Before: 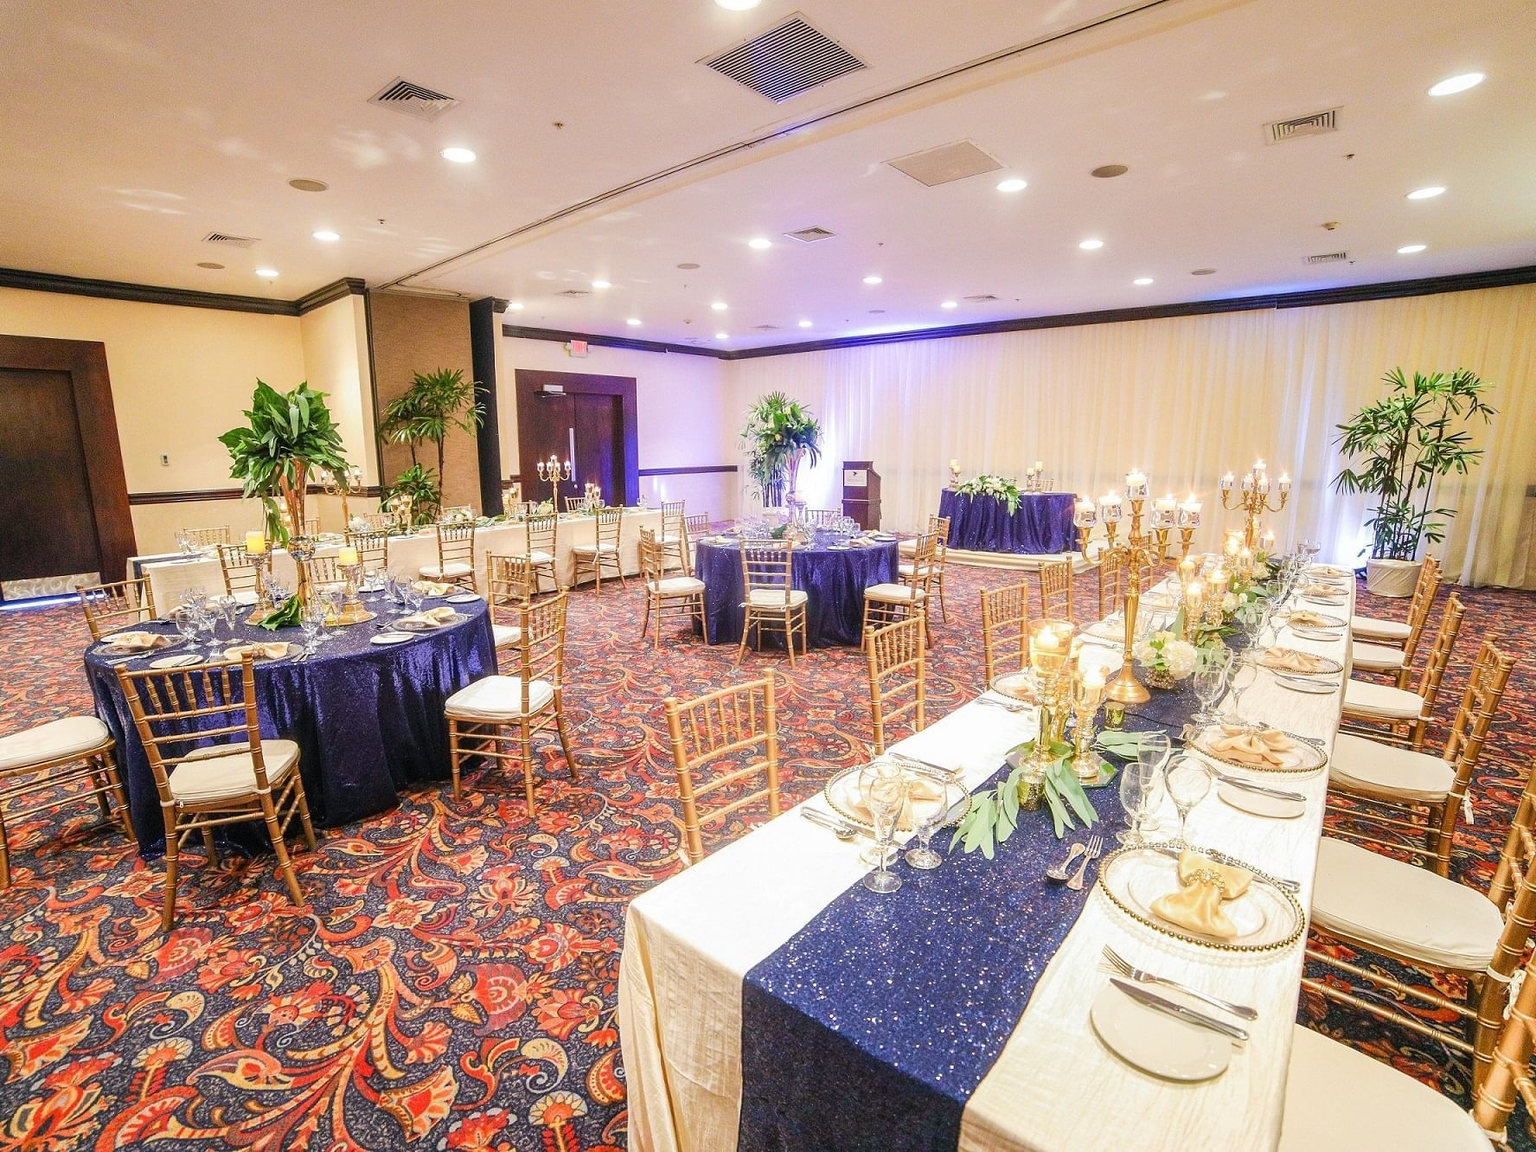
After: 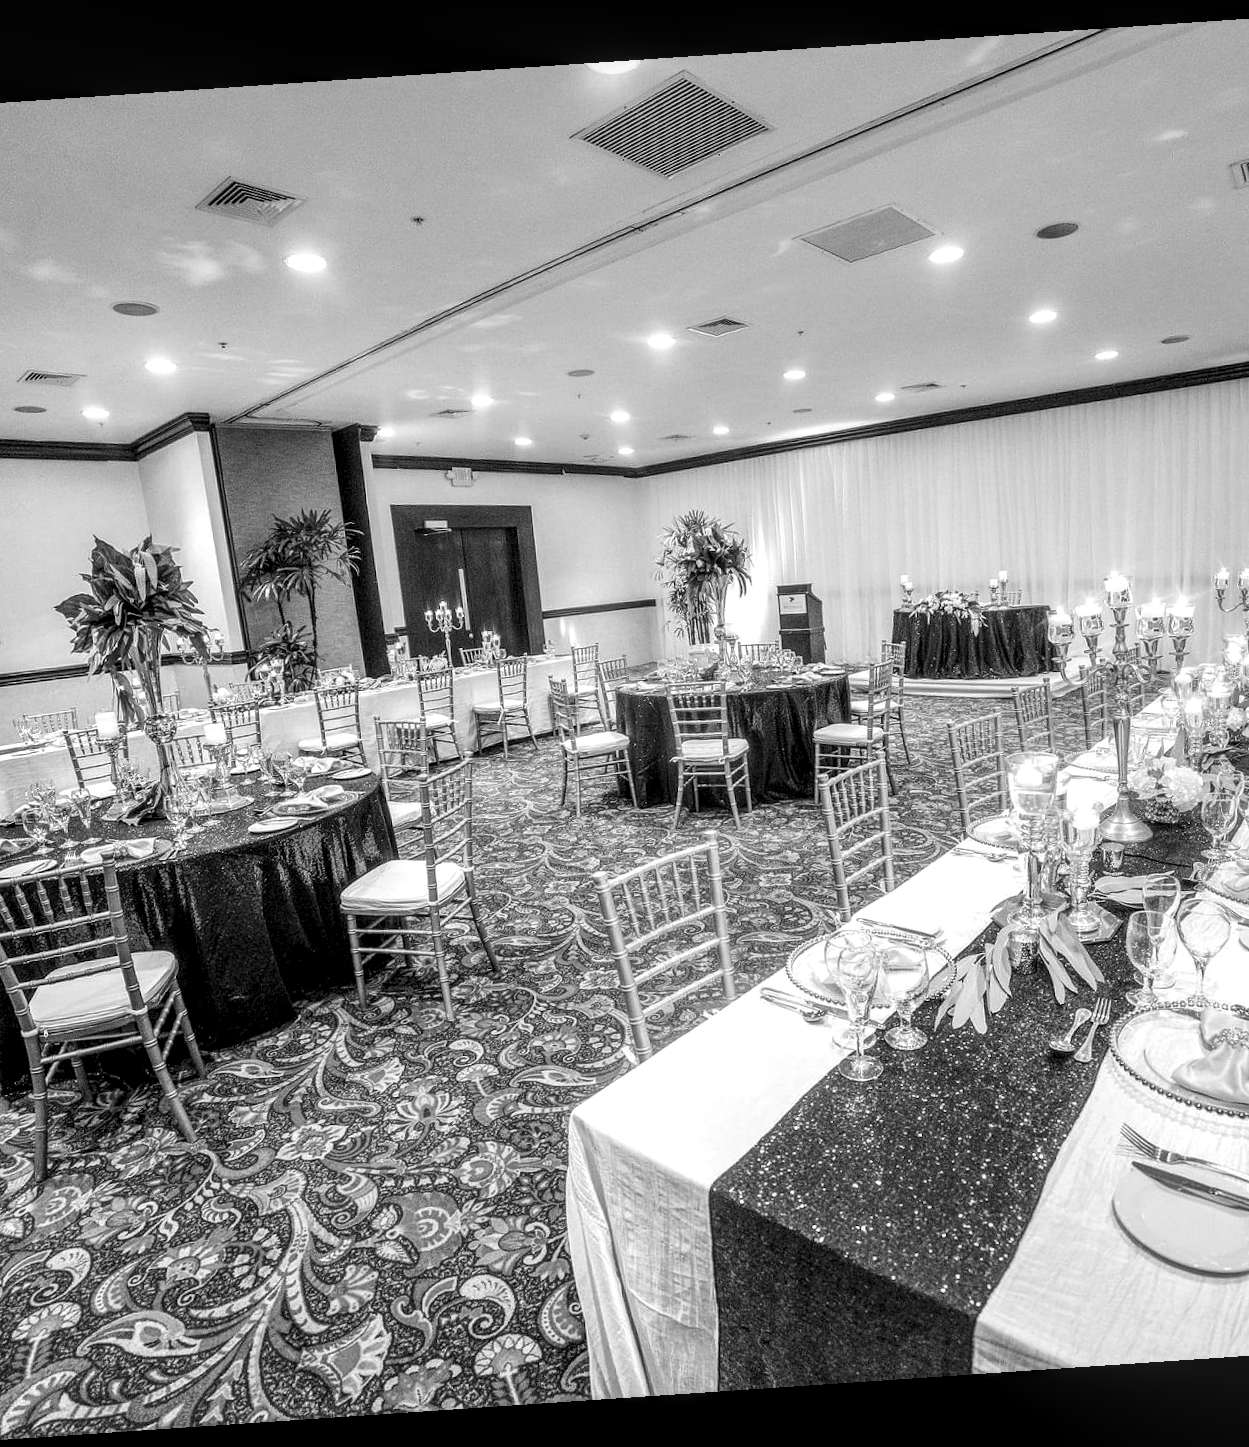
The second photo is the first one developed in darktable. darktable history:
color correction: saturation 0.8
crop and rotate: left 12.673%, right 20.66%
local contrast: highlights 79%, shadows 56%, detail 175%, midtone range 0.428
color contrast: green-magenta contrast 0.96
rotate and perspective: rotation -4.2°, shear 0.006, automatic cropping off
monochrome: a 30.25, b 92.03
